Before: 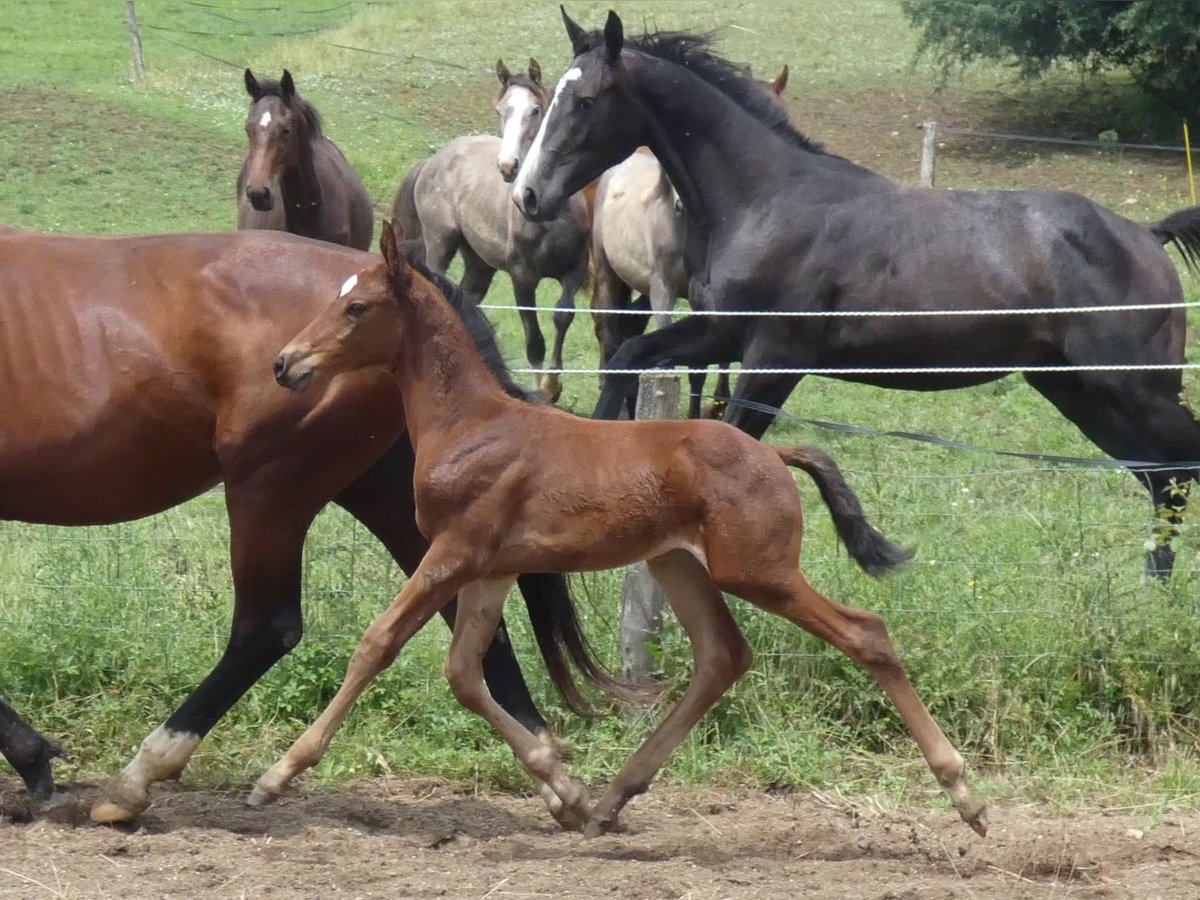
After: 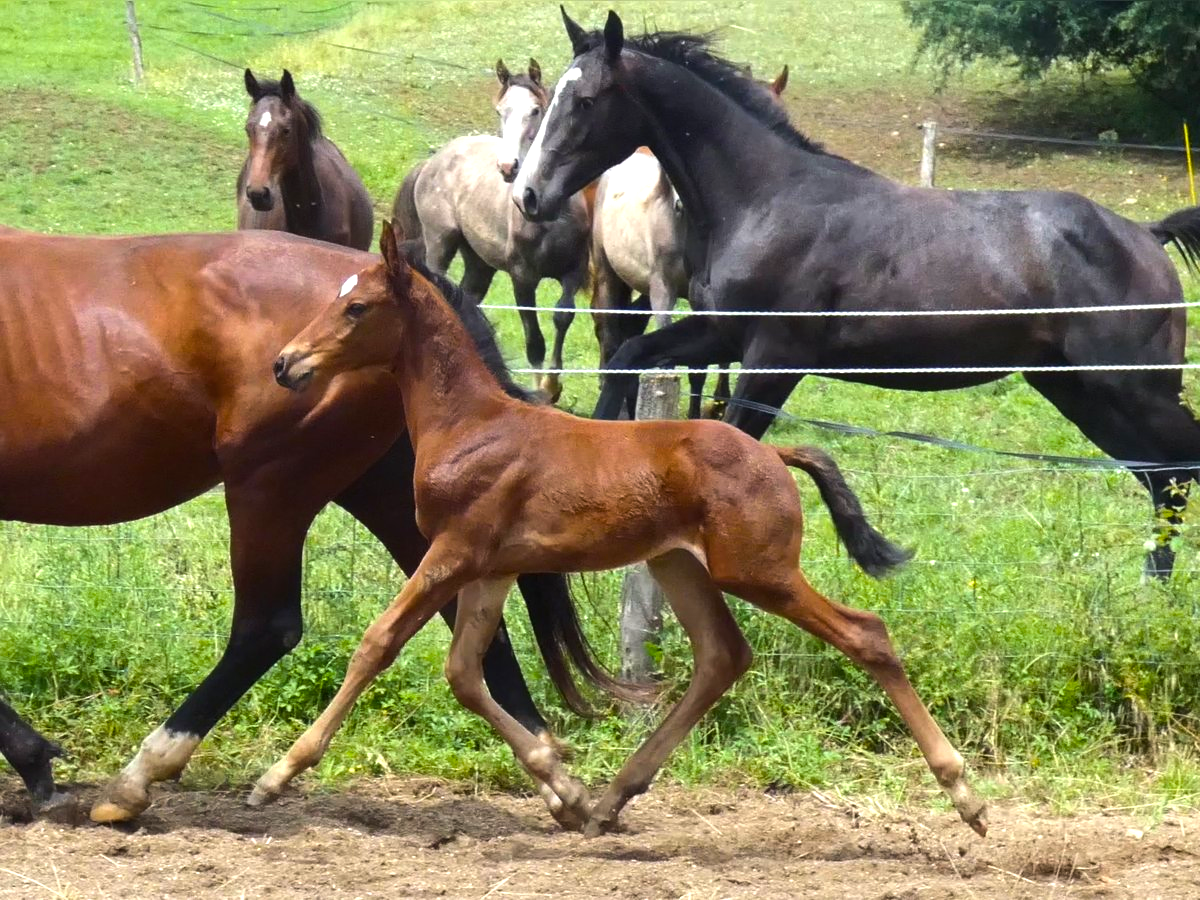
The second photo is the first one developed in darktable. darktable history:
color balance rgb: linear chroma grading › global chroma 14.544%, perceptual saturation grading › global saturation 19.978%, perceptual brilliance grading › highlights 20.75%, perceptual brilliance grading › mid-tones 19.705%, perceptual brilliance grading › shadows -19.913%, global vibrance 20%
